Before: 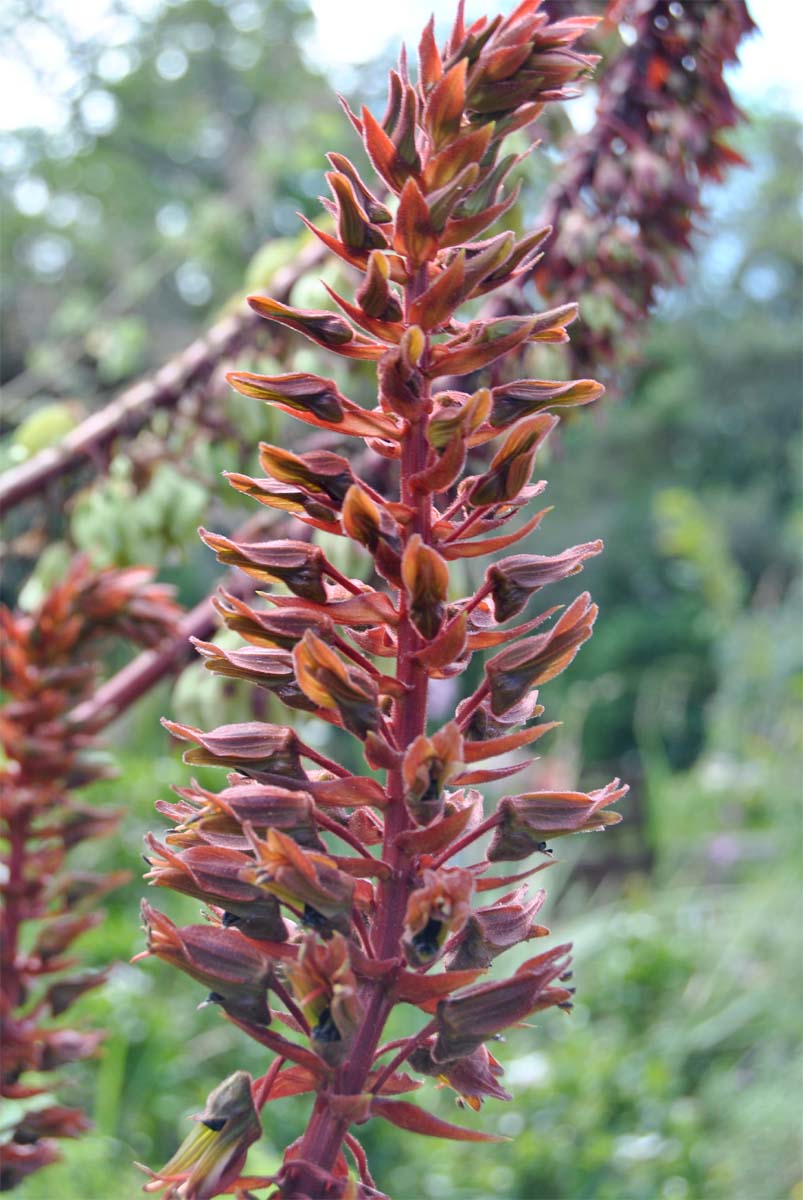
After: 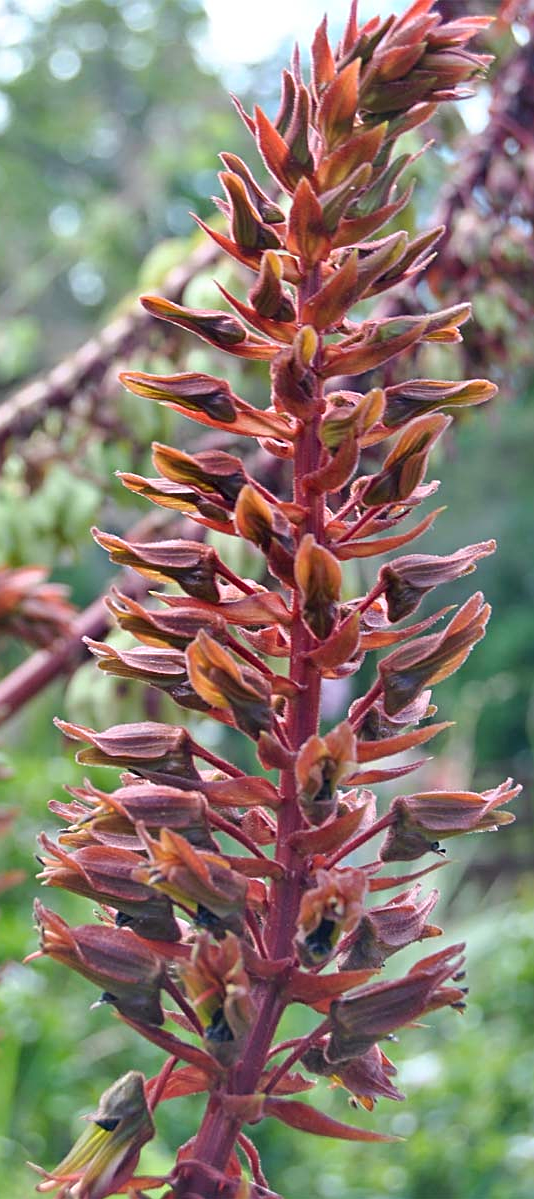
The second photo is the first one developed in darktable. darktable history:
crop and rotate: left 13.452%, right 19.945%
sharpen: on, module defaults
contrast brightness saturation: saturation 0.125
color zones: curves: ch1 [(0, 0.469) (0.01, 0.469) (0.12, 0.446) (0.248, 0.469) (0.5, 0.5) (0.748, 0.5) (0.99, 0.469) (1, 0.469)]
